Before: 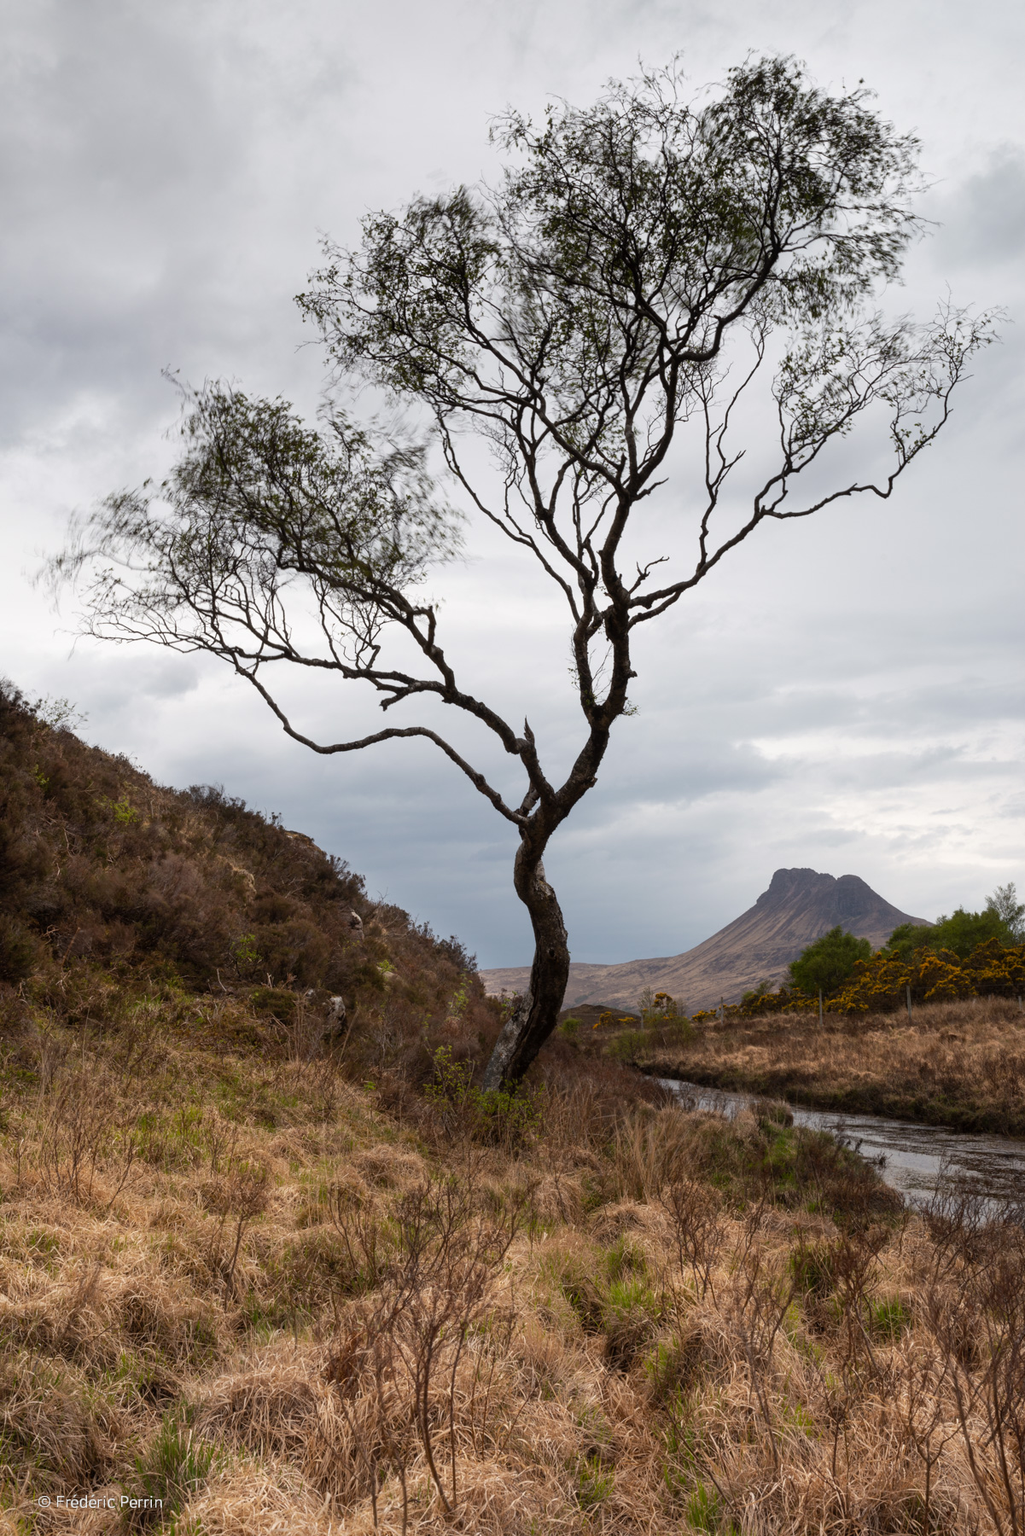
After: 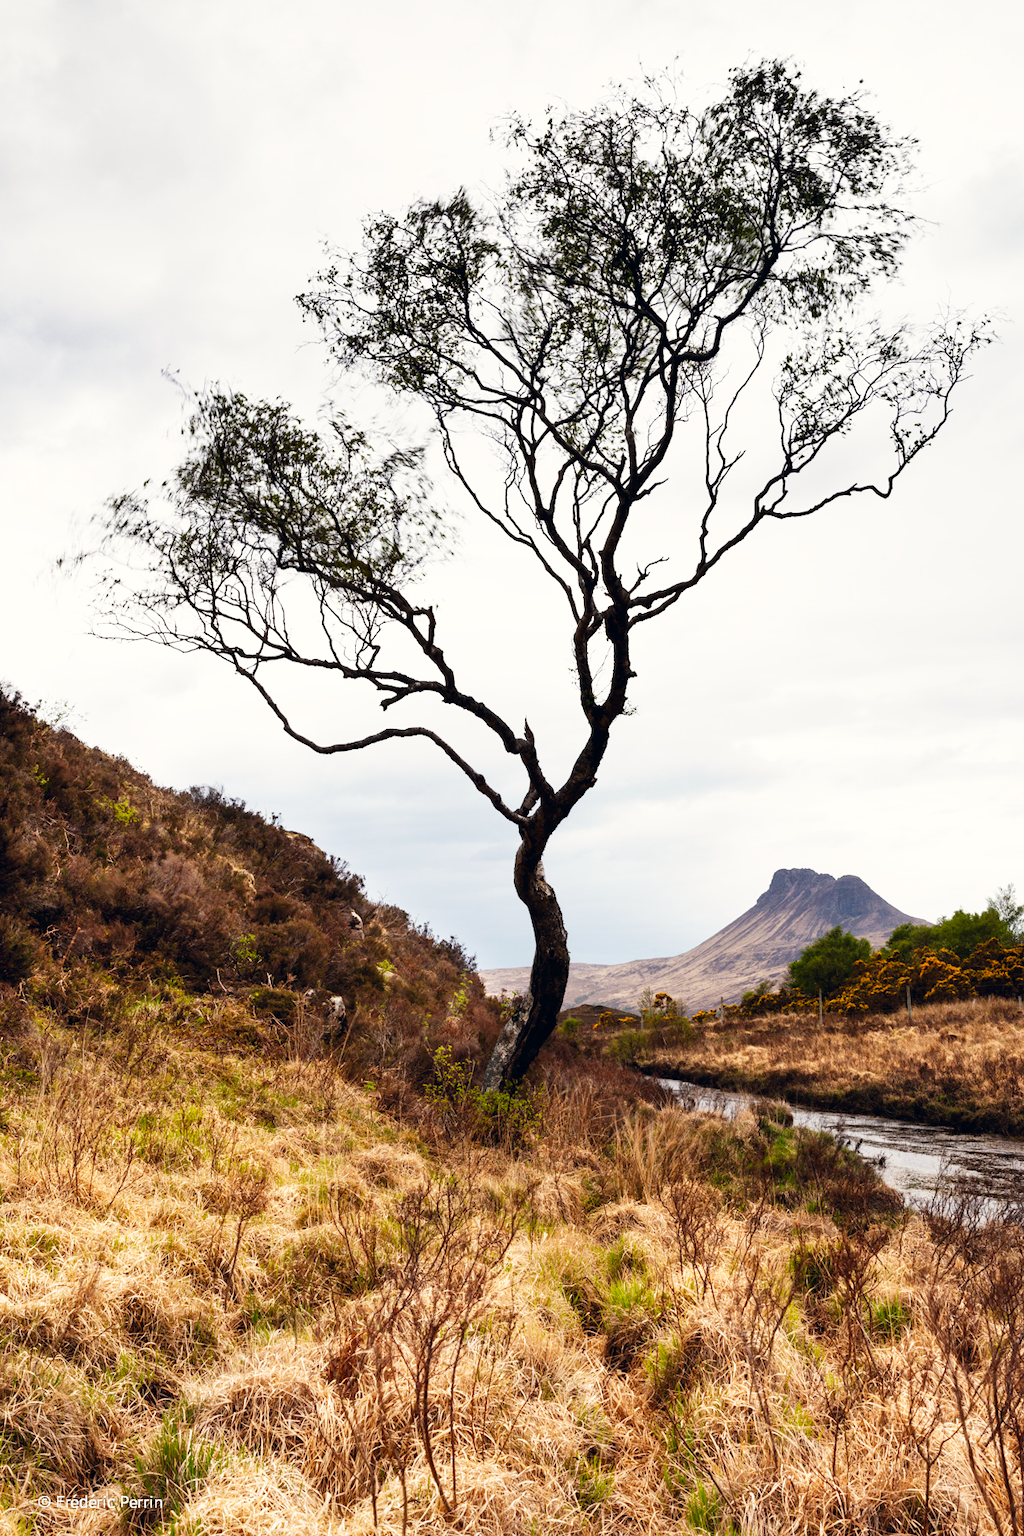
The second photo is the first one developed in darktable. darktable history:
shadows and highlights: white point adjustment 0.05, highlights color adjustment 55.9%, soften with gaussian
color correction: highlights a* 0.207, highlights b* 2.7, shadows a* -0.874, shadows b* -4.78
base curve: curves: ch0 [(0, 0) (0.007, 0.004) (0.027, 0.03) (0.046, 0.07) (0.207, 0.54) (0.442, 0.872) (0.673, 0.972) (1, 1)], preserve colors none
